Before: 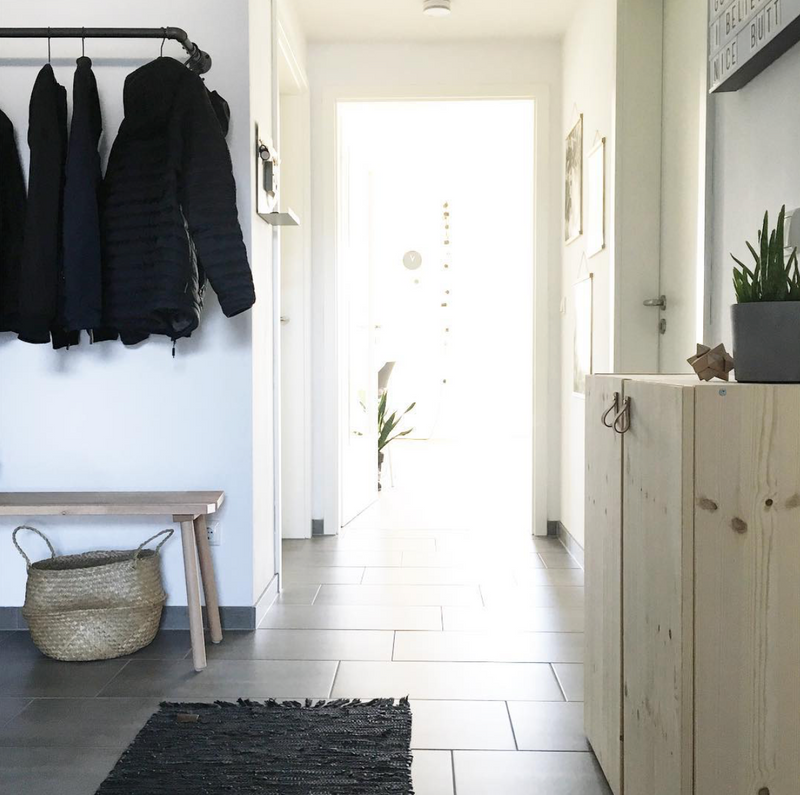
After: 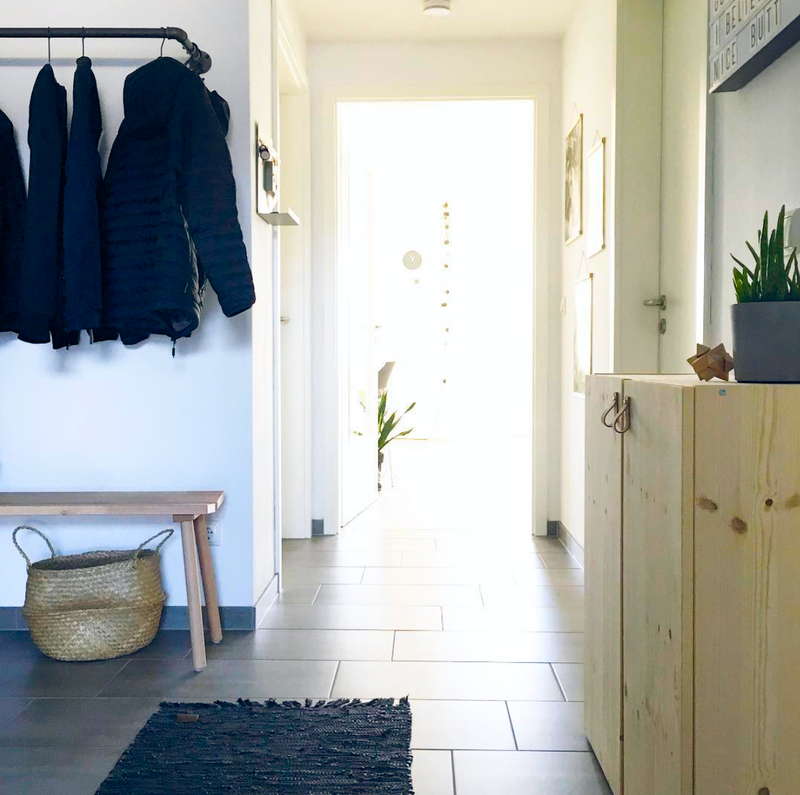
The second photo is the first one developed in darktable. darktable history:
color balance rgb: global offset › chroma 0.149%, global offset › hue 253.39°, shadows fall-off 102.466%, linear chroma grading › global chroma 25.616%, perceptual saturation grading › global saturation 39.689%, perceptual saturation grading › highlights -24.842%, perceptual saturation grading › mid-tones 34.263%, perceptual saturation grading › shadows 35.428%, mask middle-gray fulcrum 22.42%, global vibrance 20%
